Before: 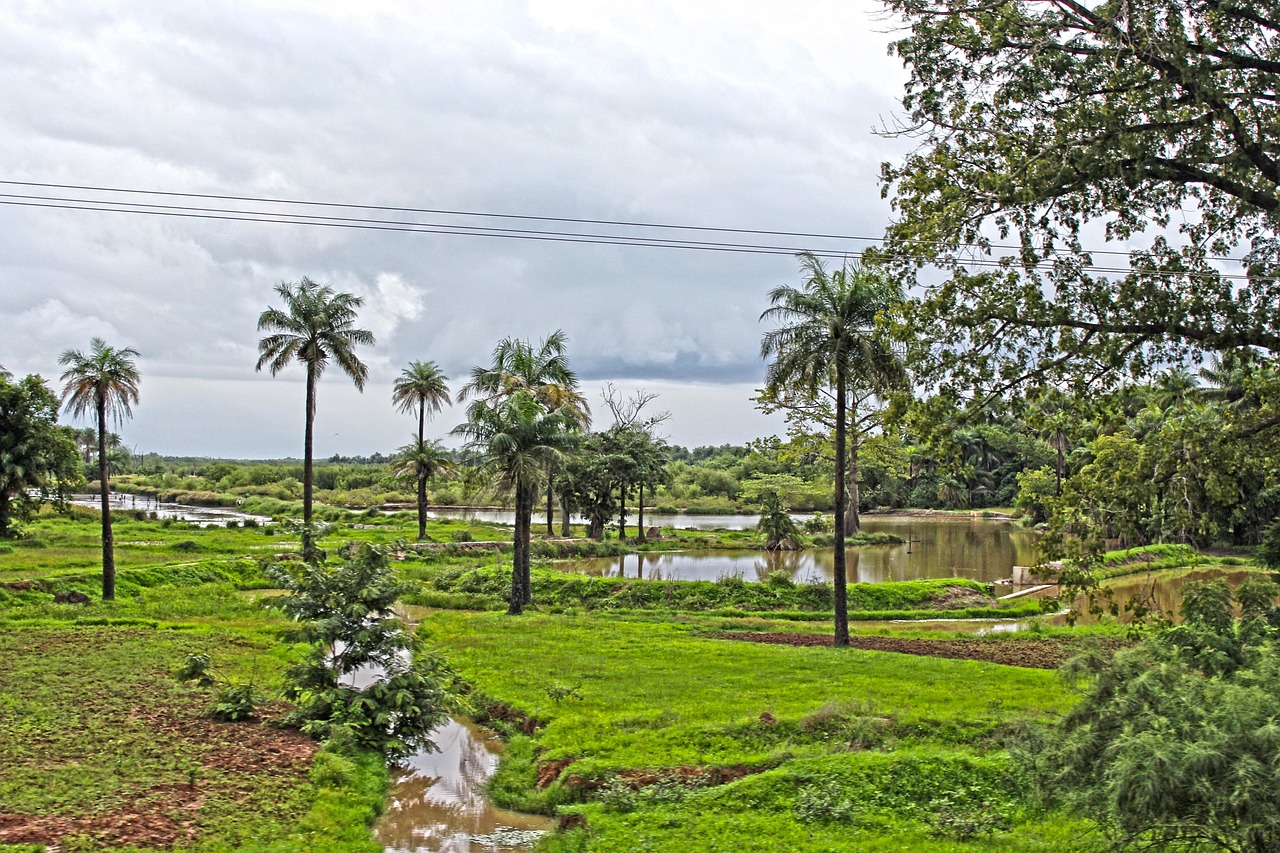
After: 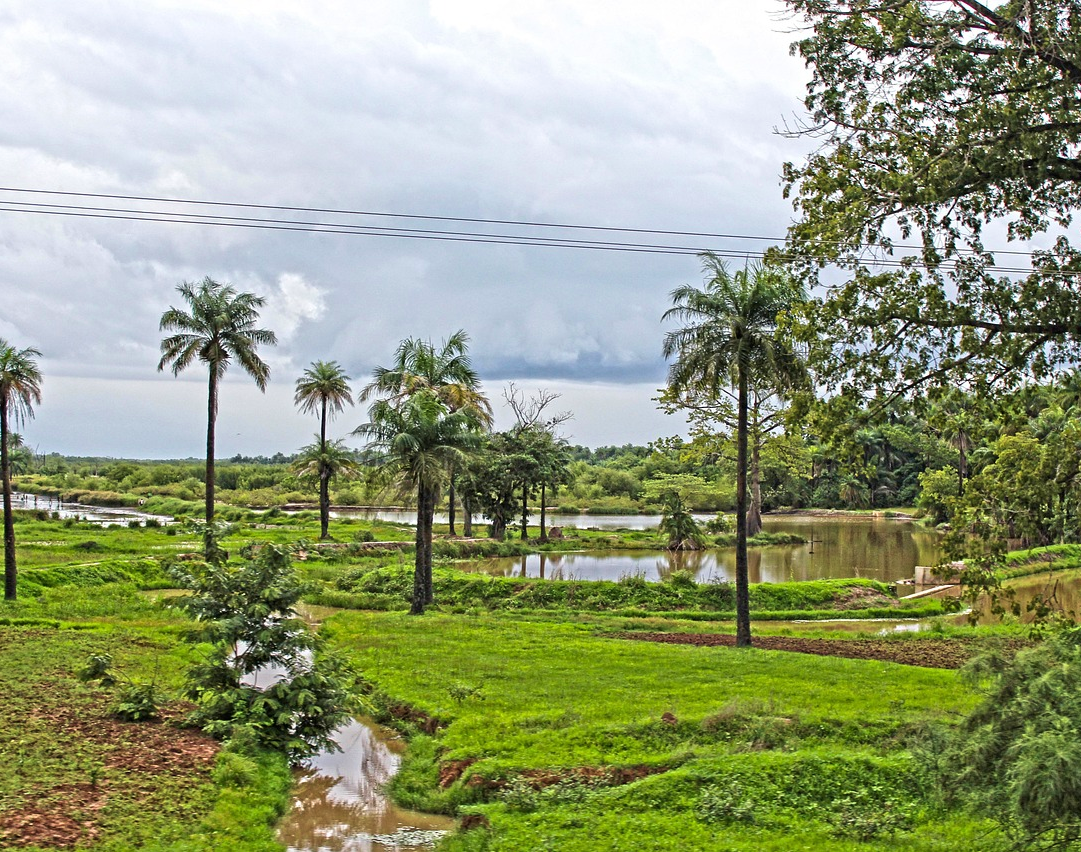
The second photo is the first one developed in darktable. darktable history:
crop: left 7.717%, right 7.823%
velvia: on, module defaults
